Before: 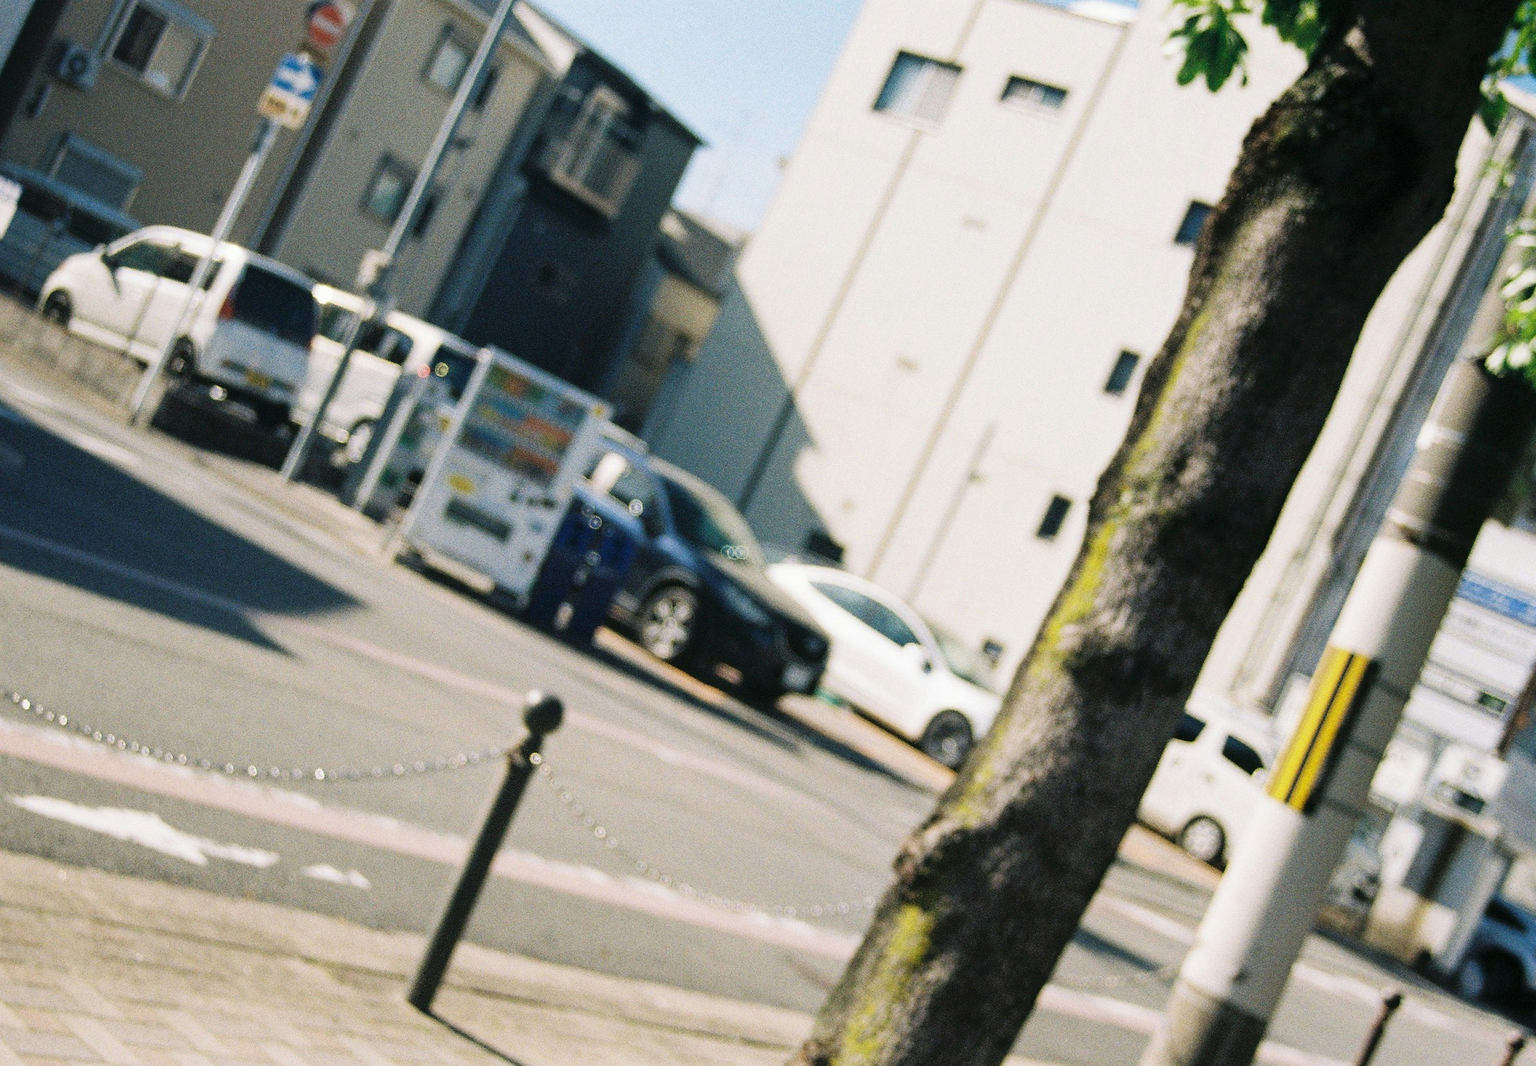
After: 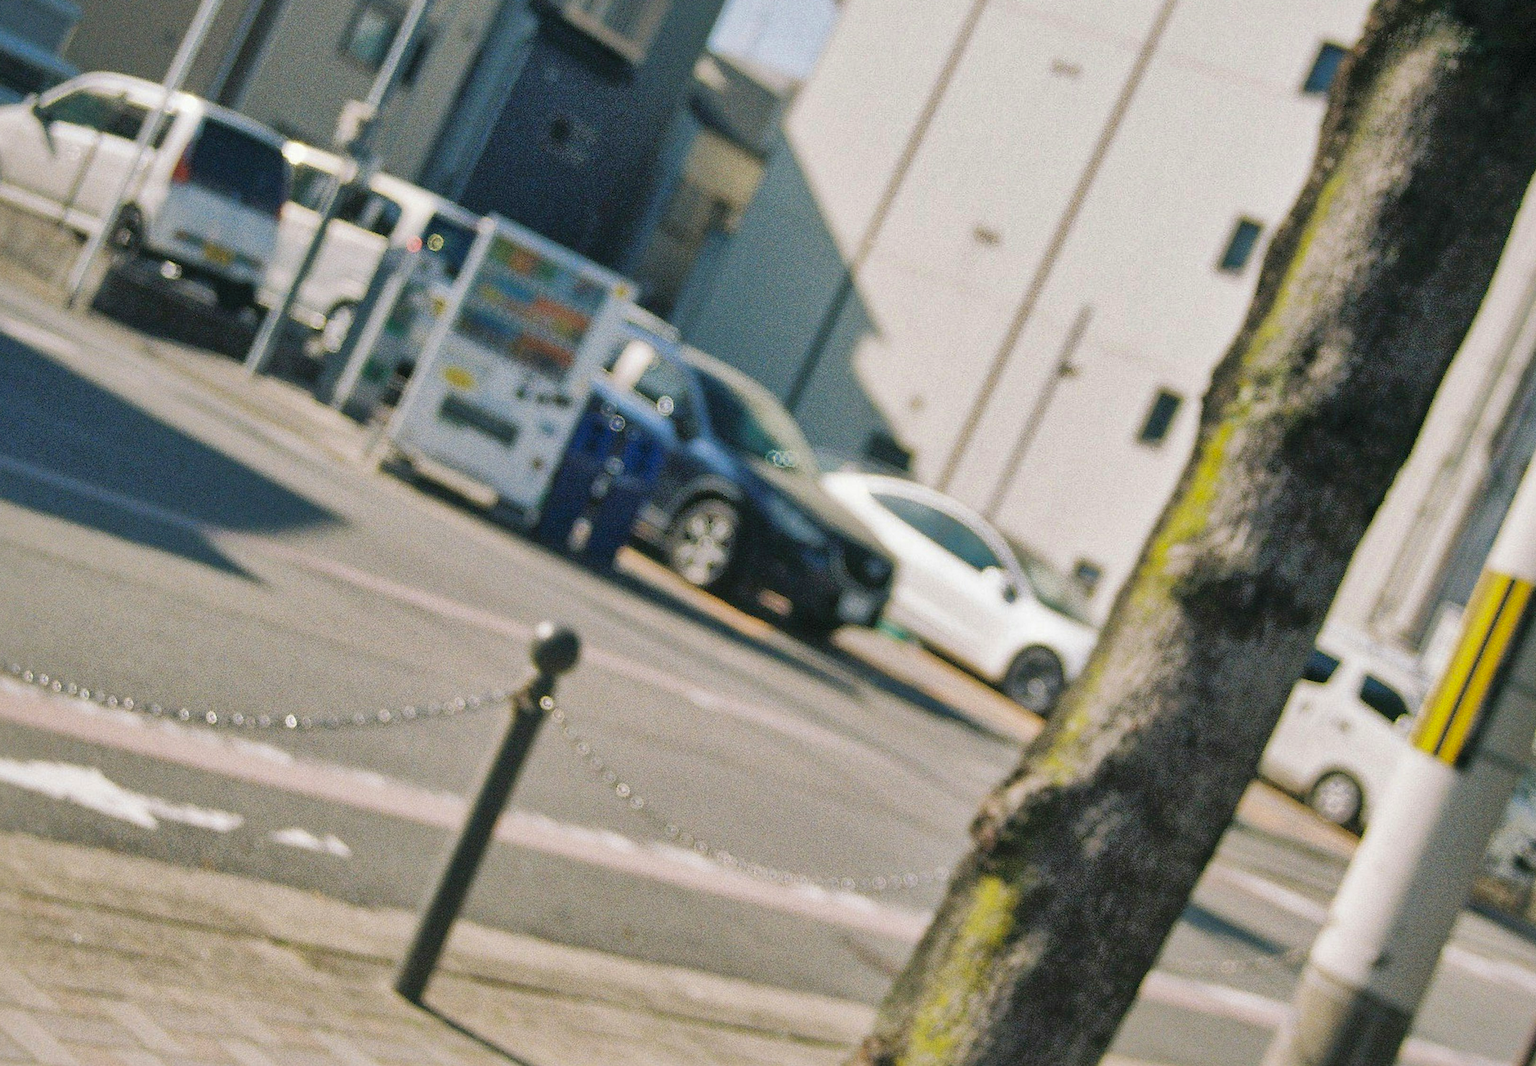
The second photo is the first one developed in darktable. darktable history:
crop and rotate: left 4.842%, top 15.51%, right 10.668%
shadows and highlights: shadows 60, highlights -60
